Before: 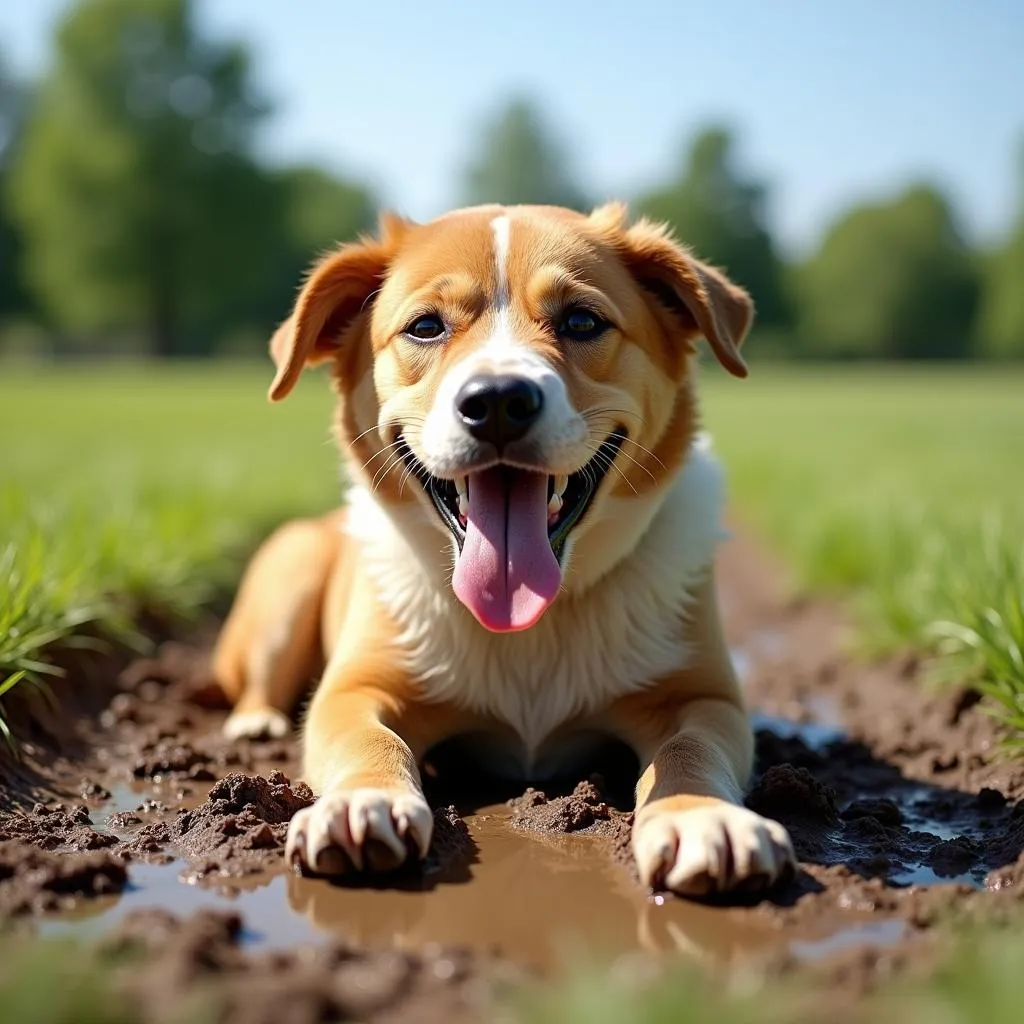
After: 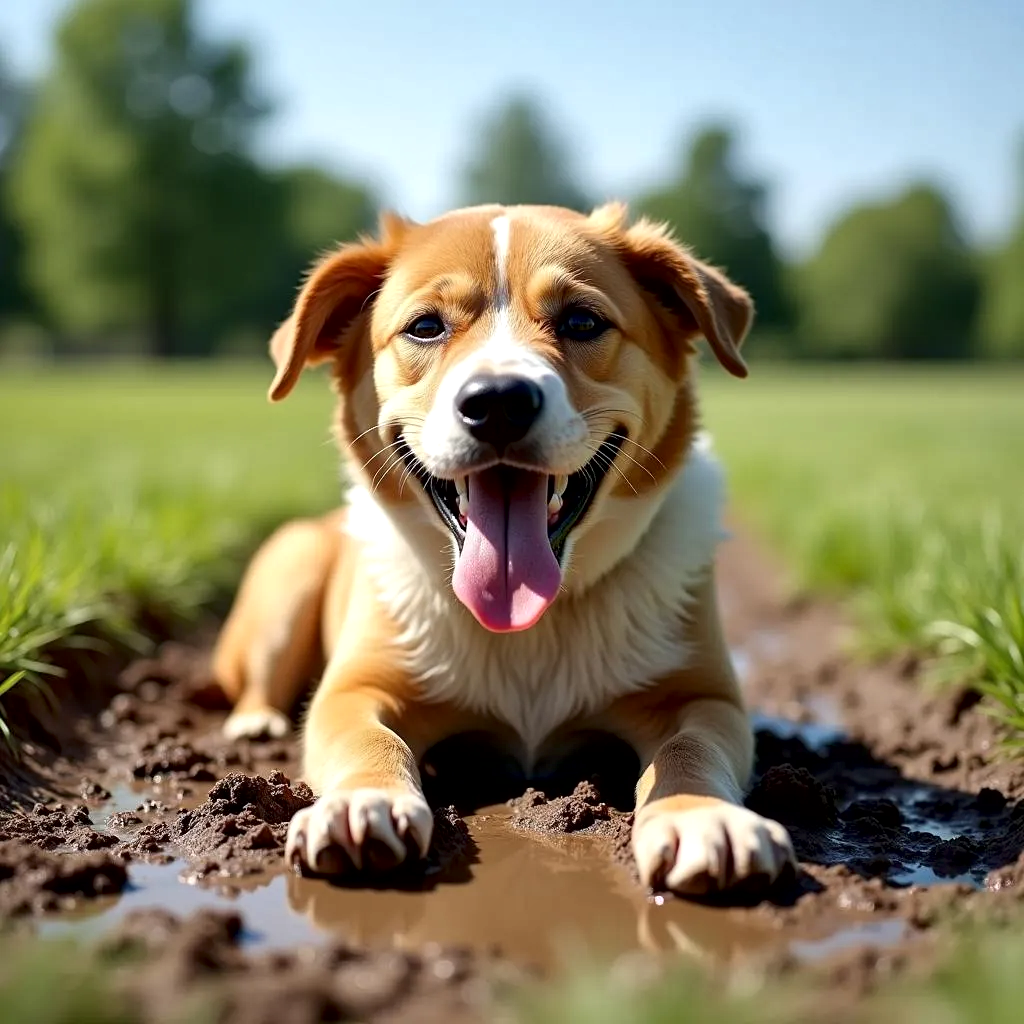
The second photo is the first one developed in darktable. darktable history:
local contrast: mode bilateral grid, contrast 25, coarseness 59, detail 151%, midtone range 0.2
